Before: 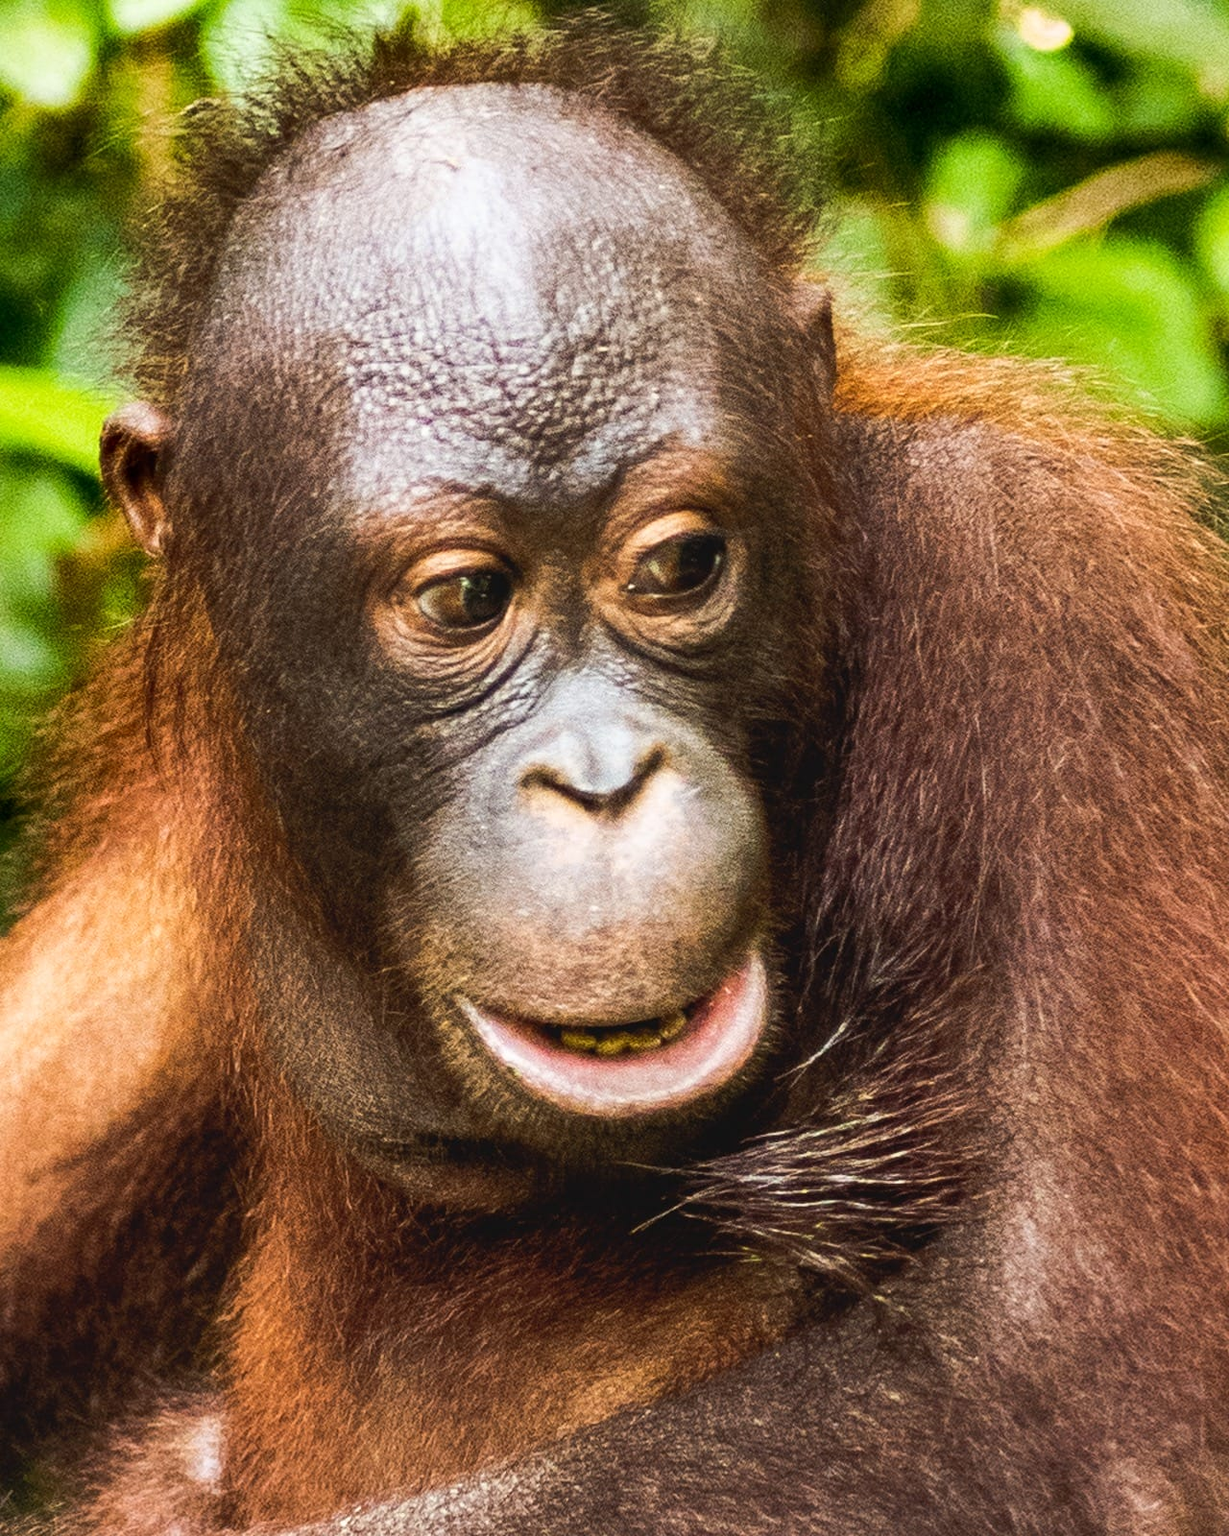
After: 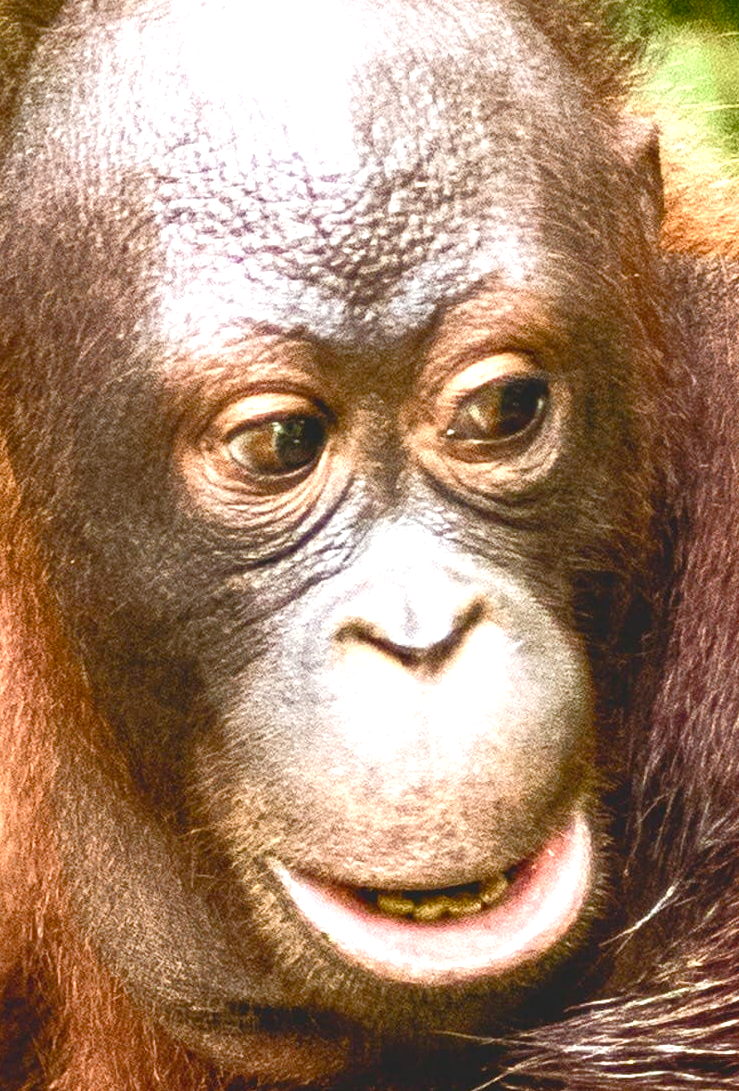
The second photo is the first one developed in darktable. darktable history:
color balance rgb: shadows lift › chroma 1%, shadows lift › hue 113°, highlights gain › chroma 0.2%, highlights gain › hue 333°, perceptual saturation grading › global saturation 20%, perceptual saturation grading › highlights -50%, perceptual saturation grading › shadows 25%, contrast -10%
exposure: black level correction 0, exposure 1.1 EV, compensate highlight preservation false
crop: left 16.202%, top 11.208%, right 26.045%, bottom 20.557%
